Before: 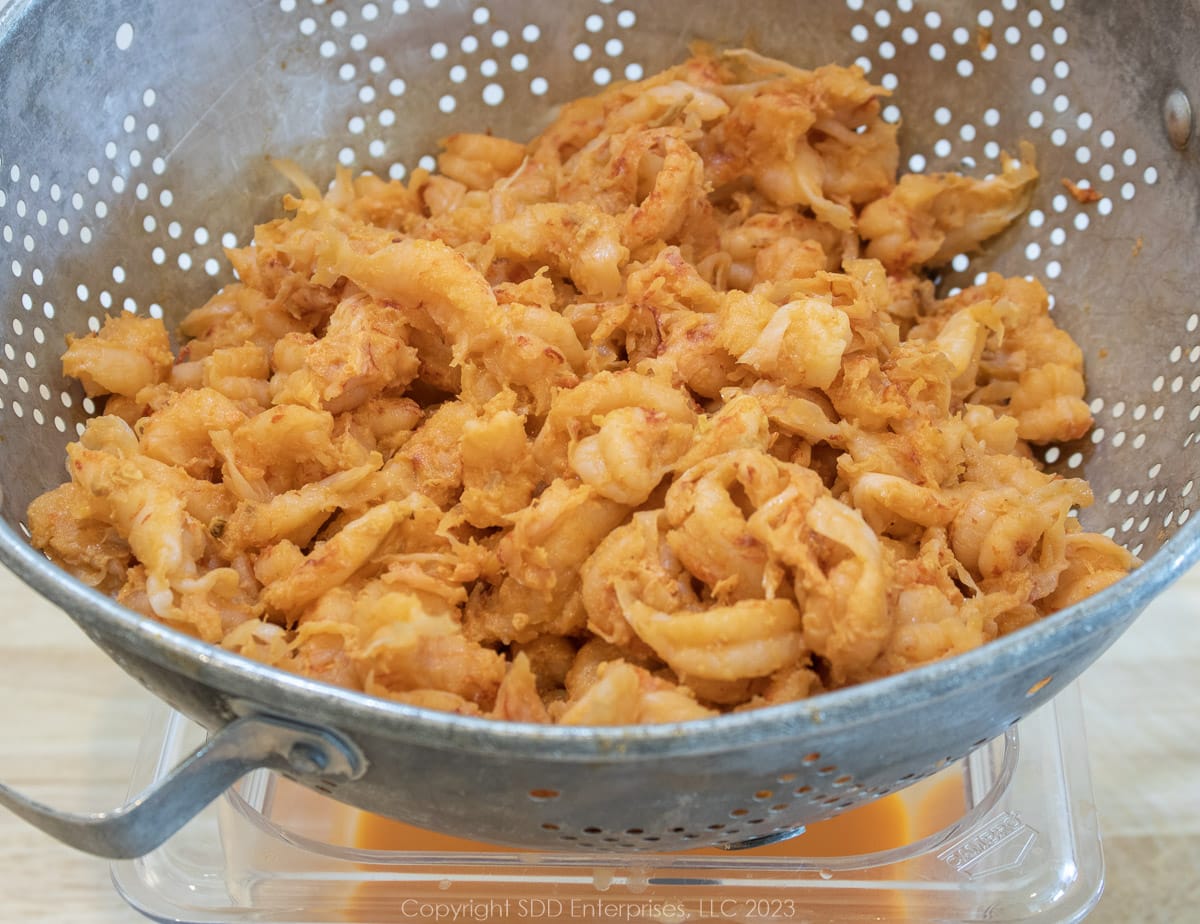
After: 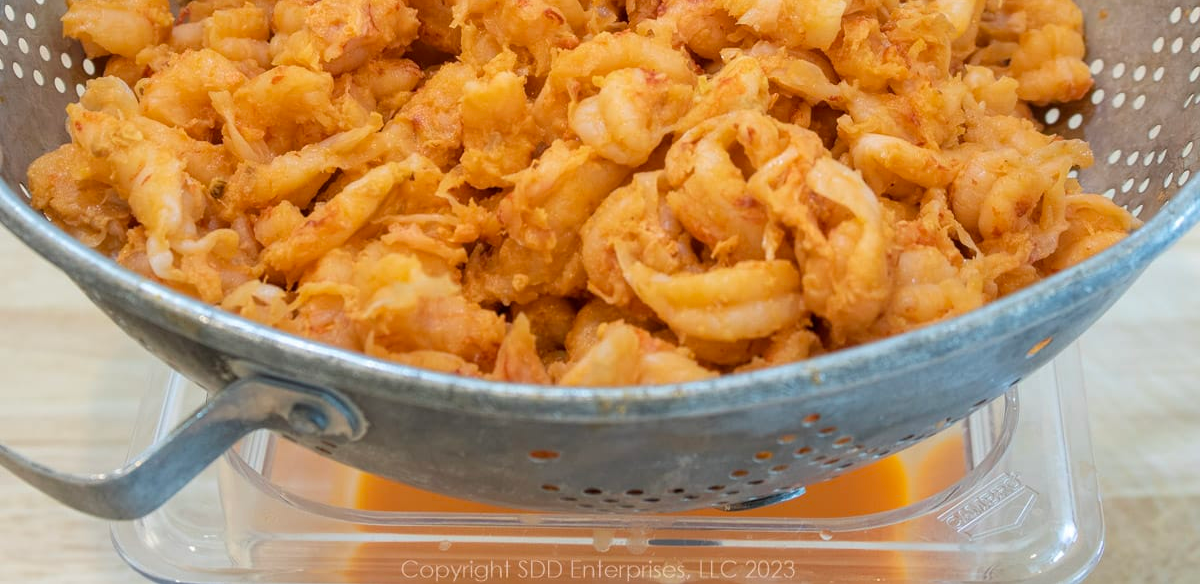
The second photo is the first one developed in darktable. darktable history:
crop and rotate: top 36.706%
